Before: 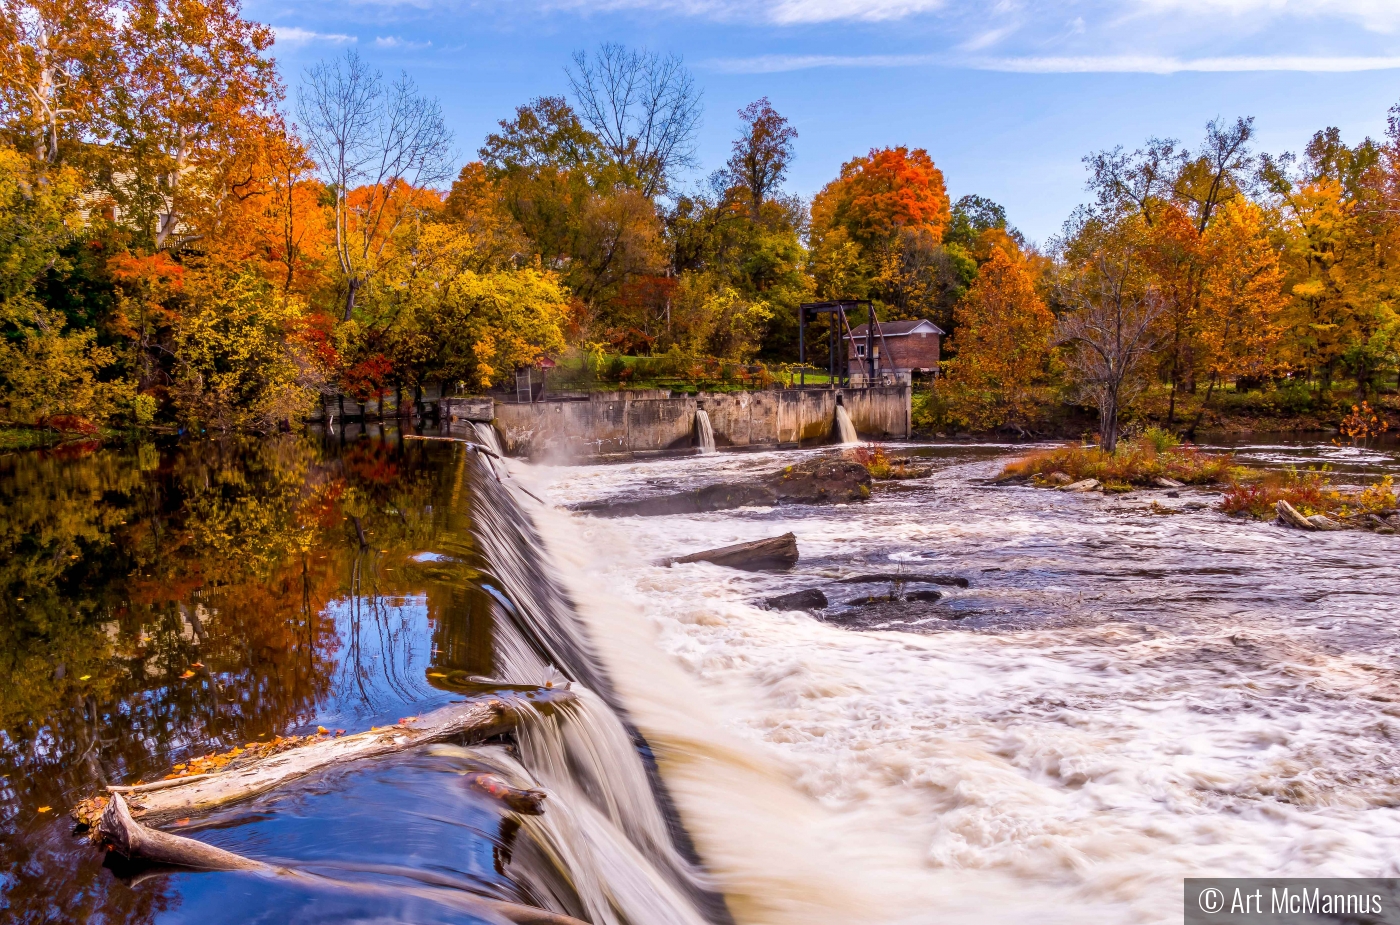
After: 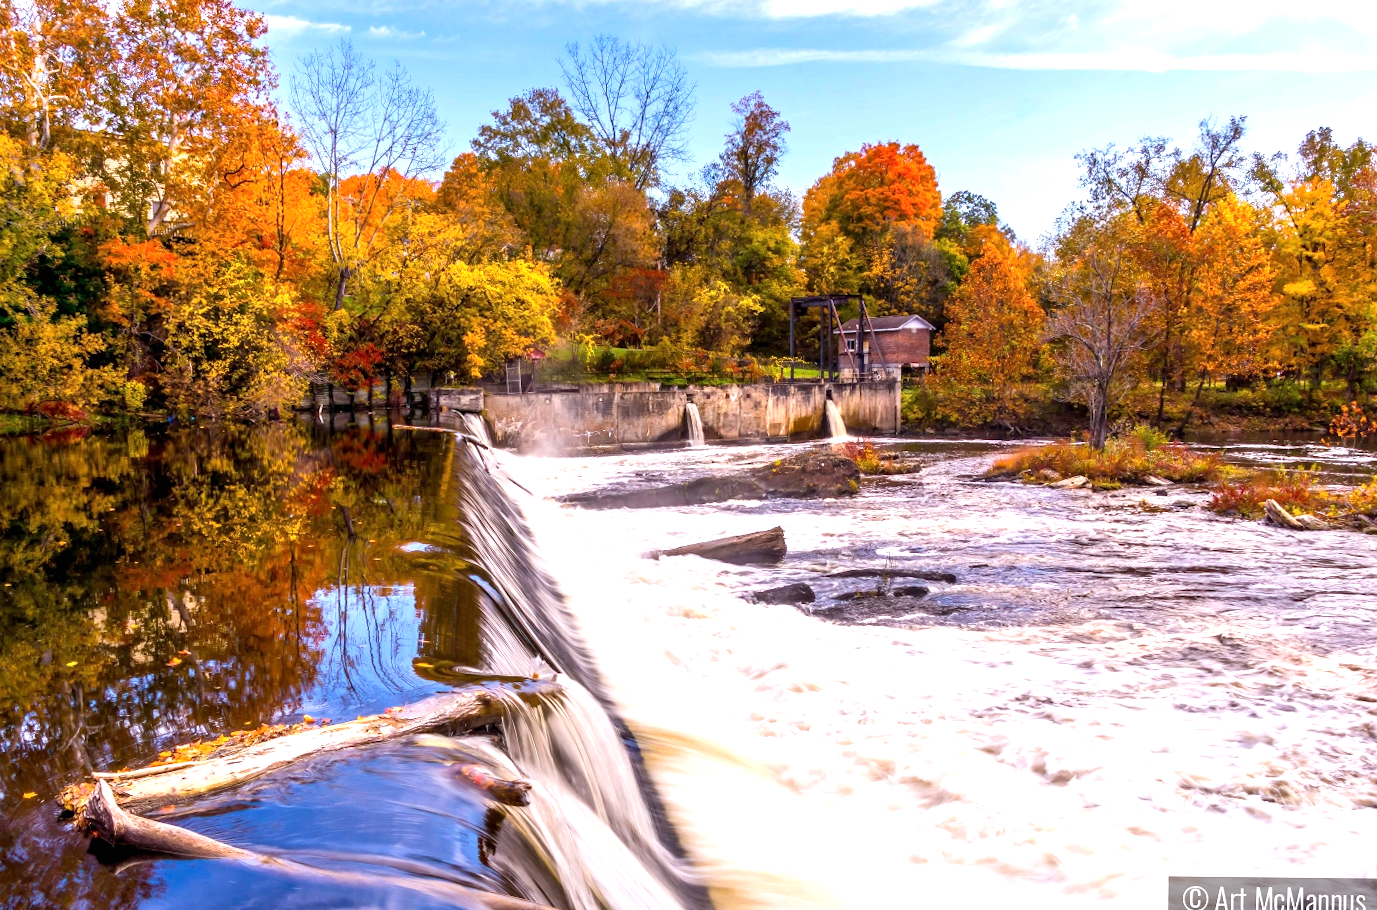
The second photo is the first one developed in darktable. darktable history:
crop and rotate: angle -0.618°
exposure: exposure 0.771 EV, compensate highlight preservation false
